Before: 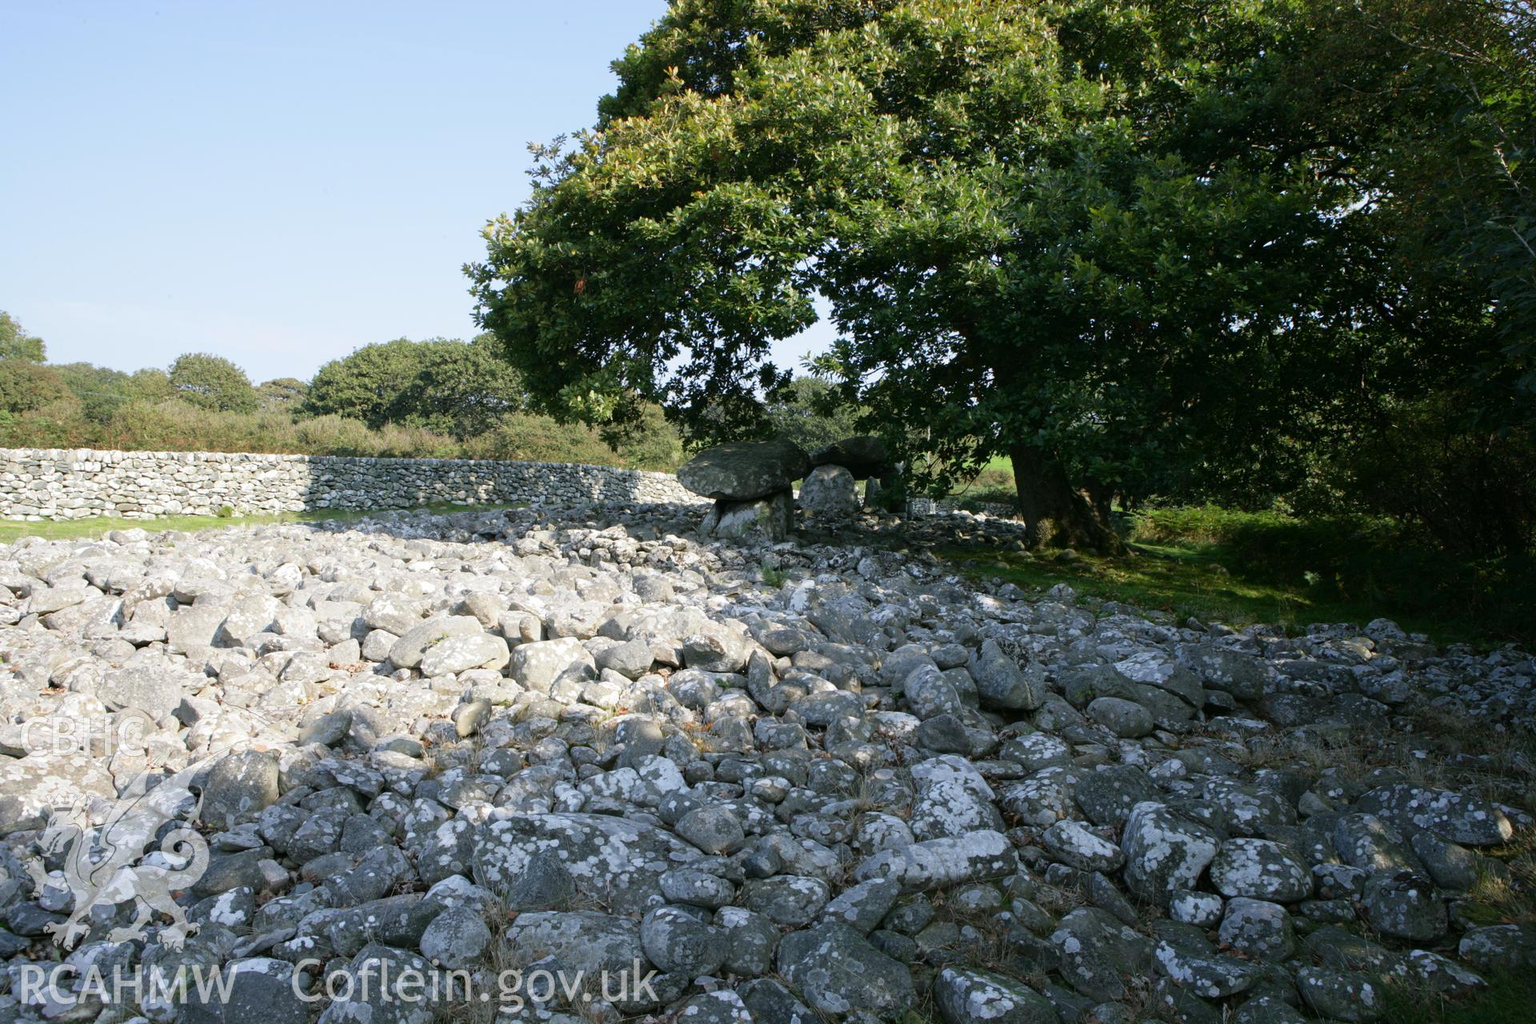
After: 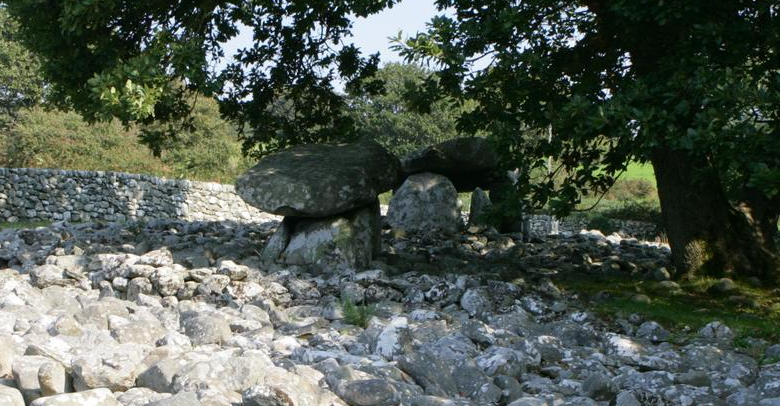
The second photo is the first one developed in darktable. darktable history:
crop: left 31.855%, top 31.934%, right 27.491%, bottom 36.331%
levels: mode automatic, levels [0, 0.445, 1]
